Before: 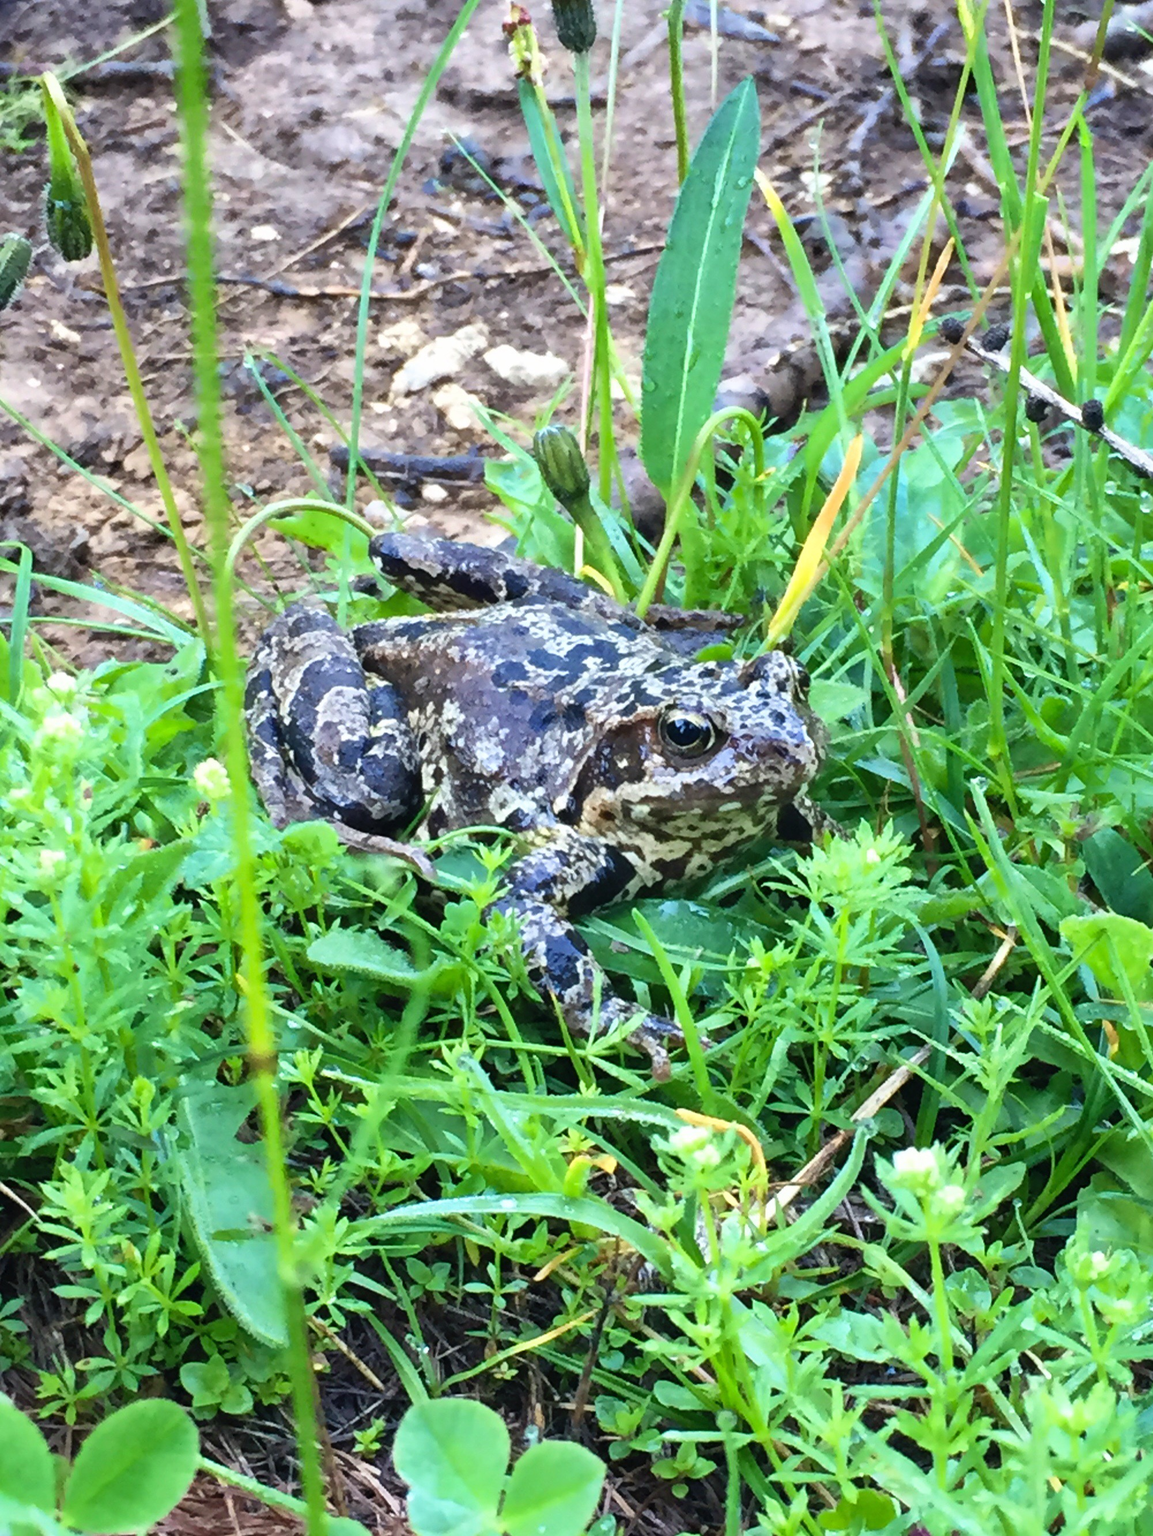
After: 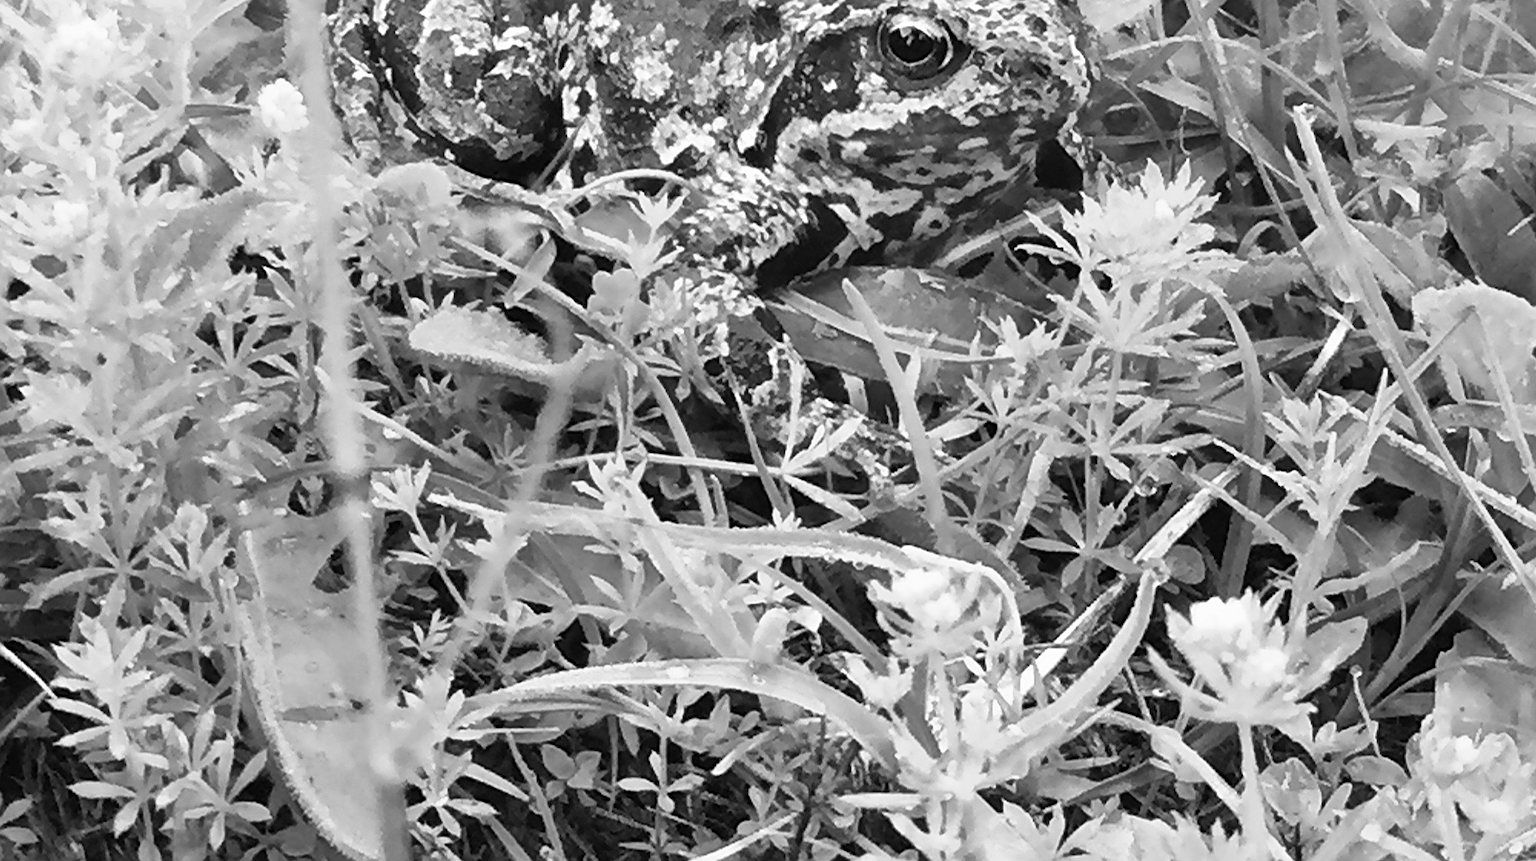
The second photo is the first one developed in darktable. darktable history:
sharpen: on, module defaults
crop: top 45.551%, bottom 12.262%
monochrome: on, module defaults
